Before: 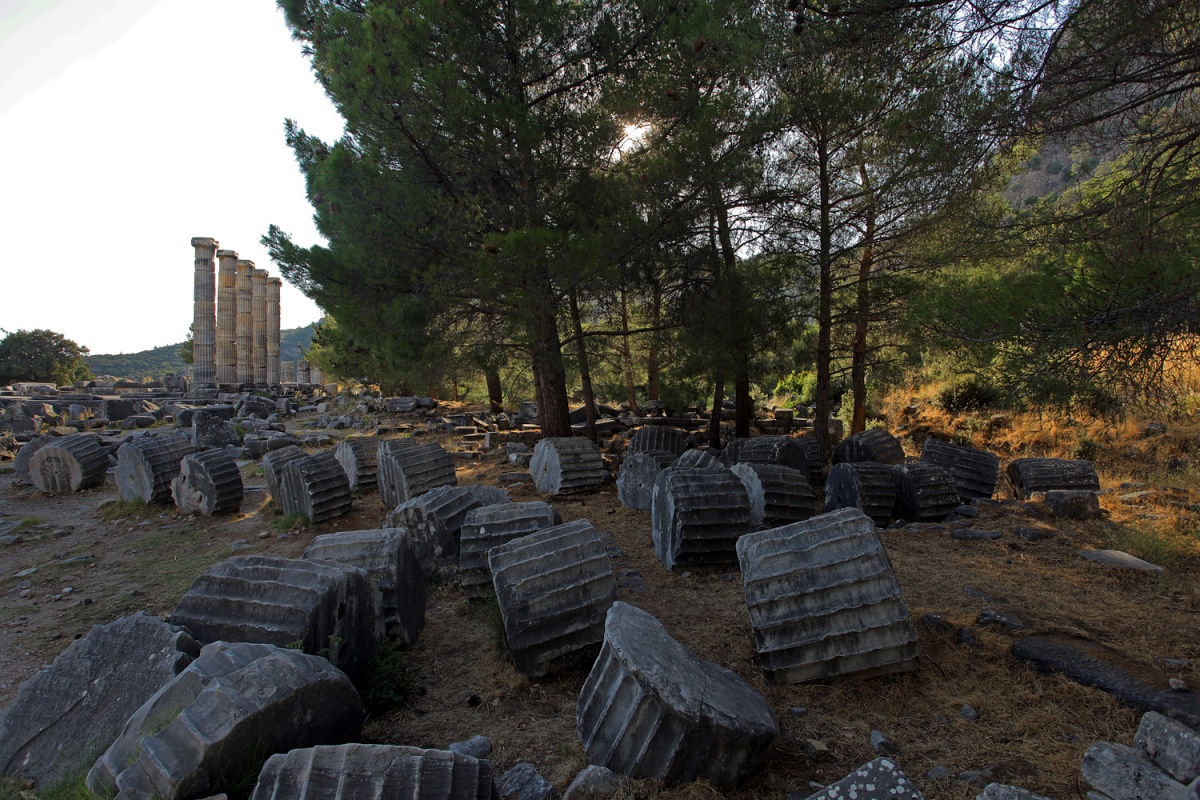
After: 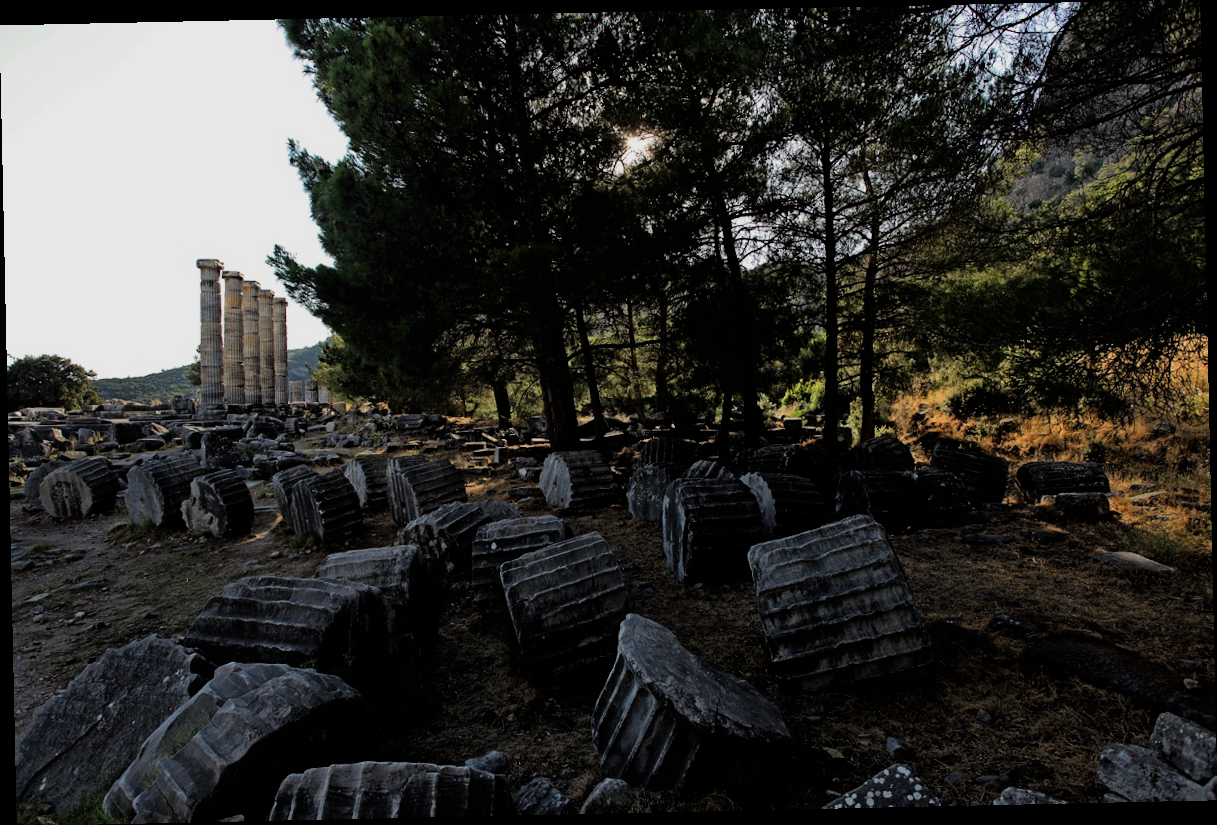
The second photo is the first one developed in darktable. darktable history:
filmic rgb: black relative exposure -5 EV, hardness 2.88, contrast 1.4
rotate and perspective: rotation -1.24°, automatic cropping off
